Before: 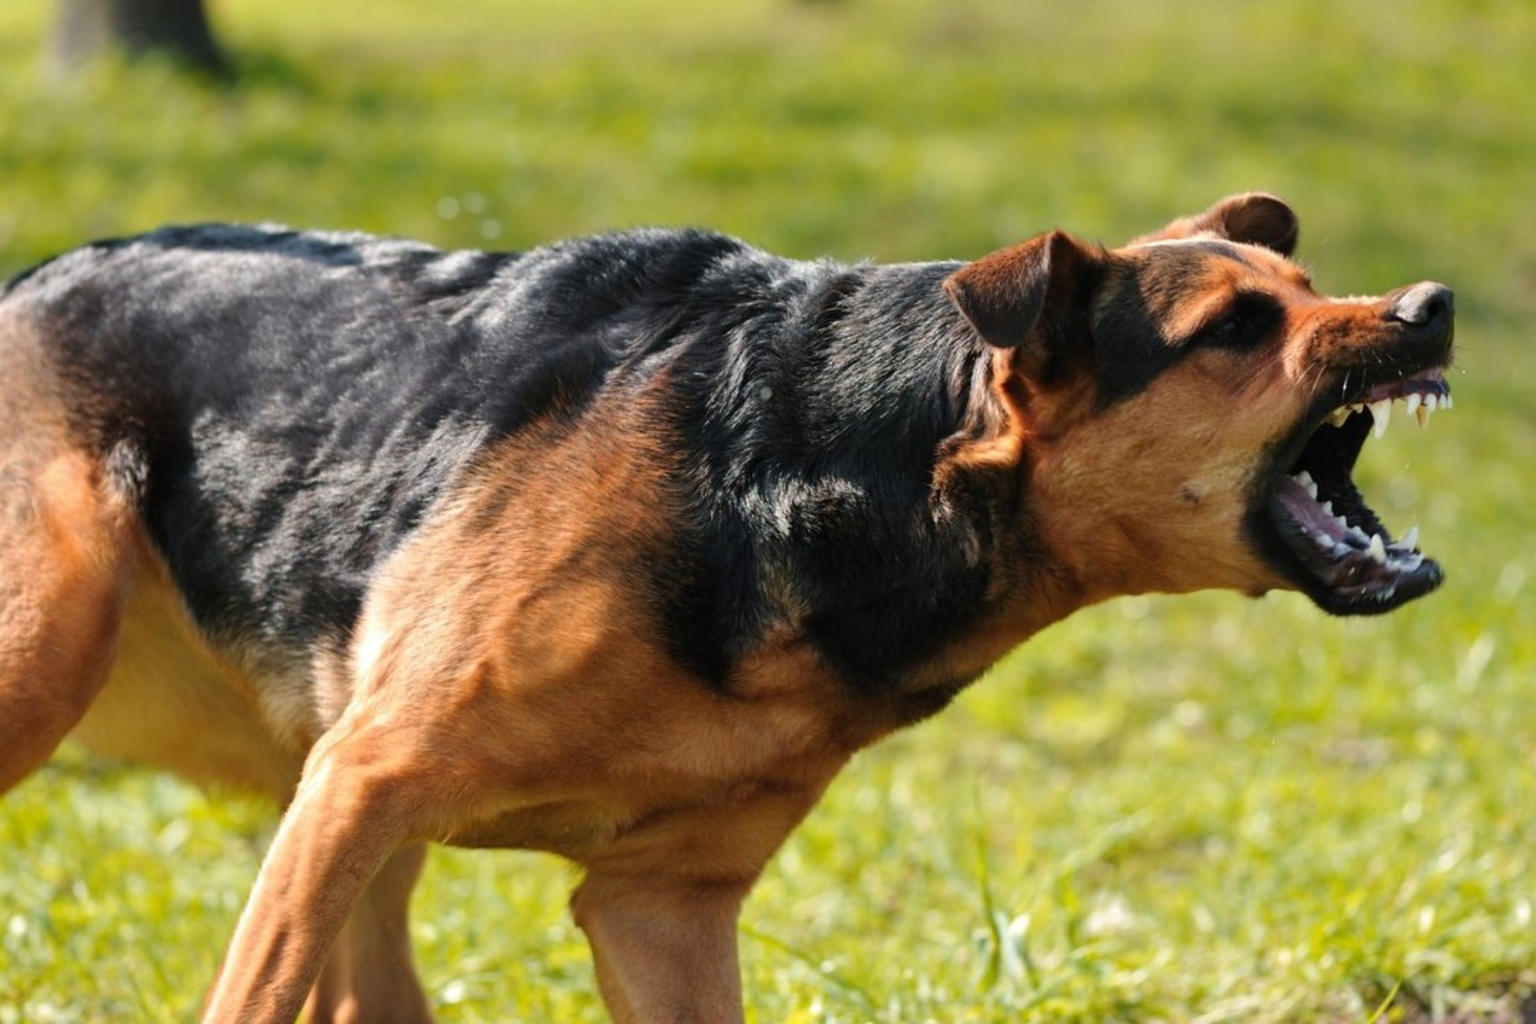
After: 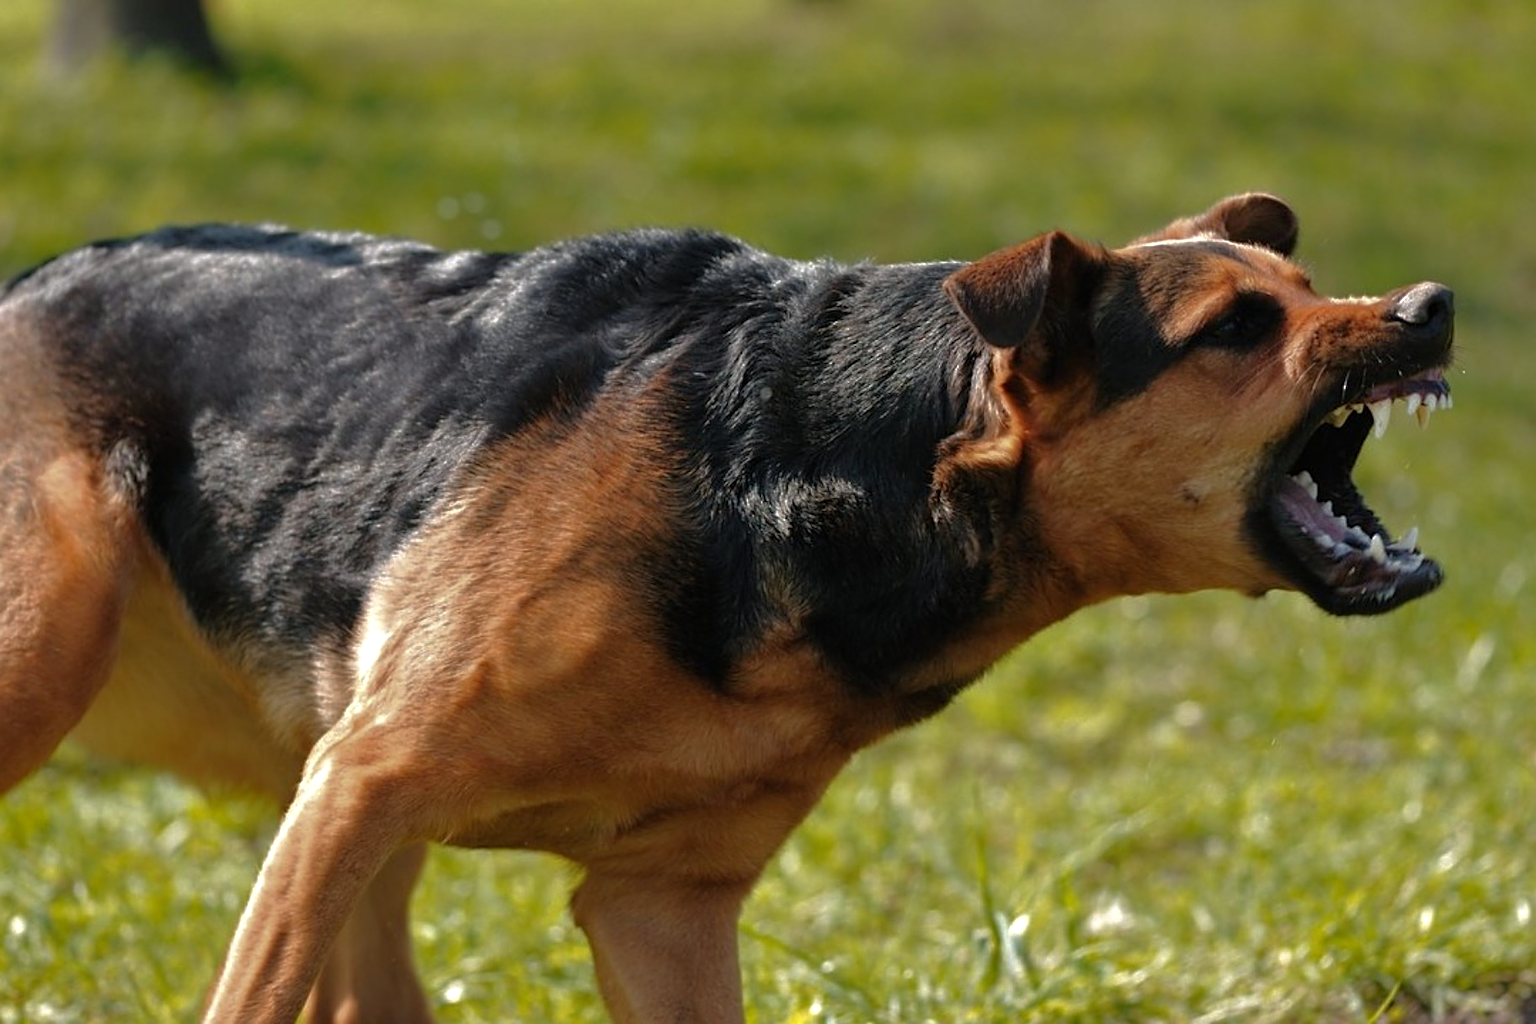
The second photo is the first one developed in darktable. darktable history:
exposure: exposure 0.128 EV, compensate highlight preservation false
base curve: curves: ch0 [(0, 0) (0.826, 0.587) (1, 1)]
sharpen: on, module defaults
